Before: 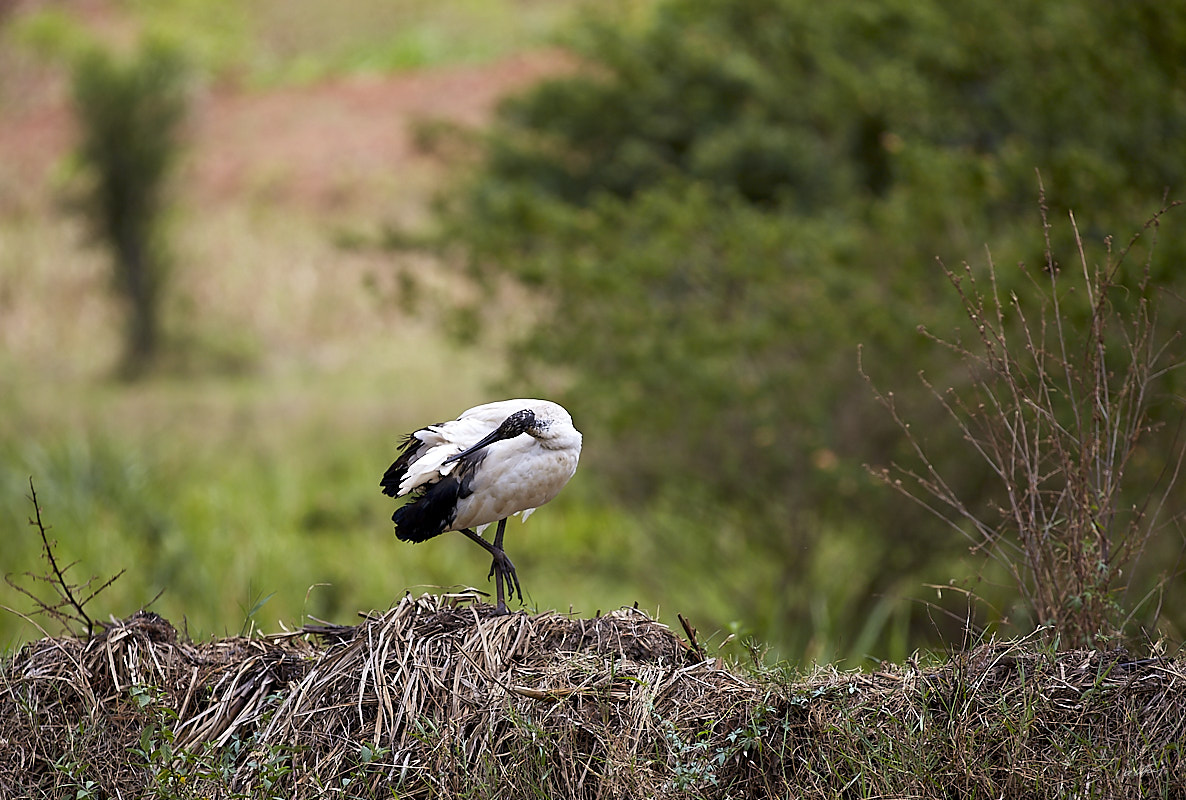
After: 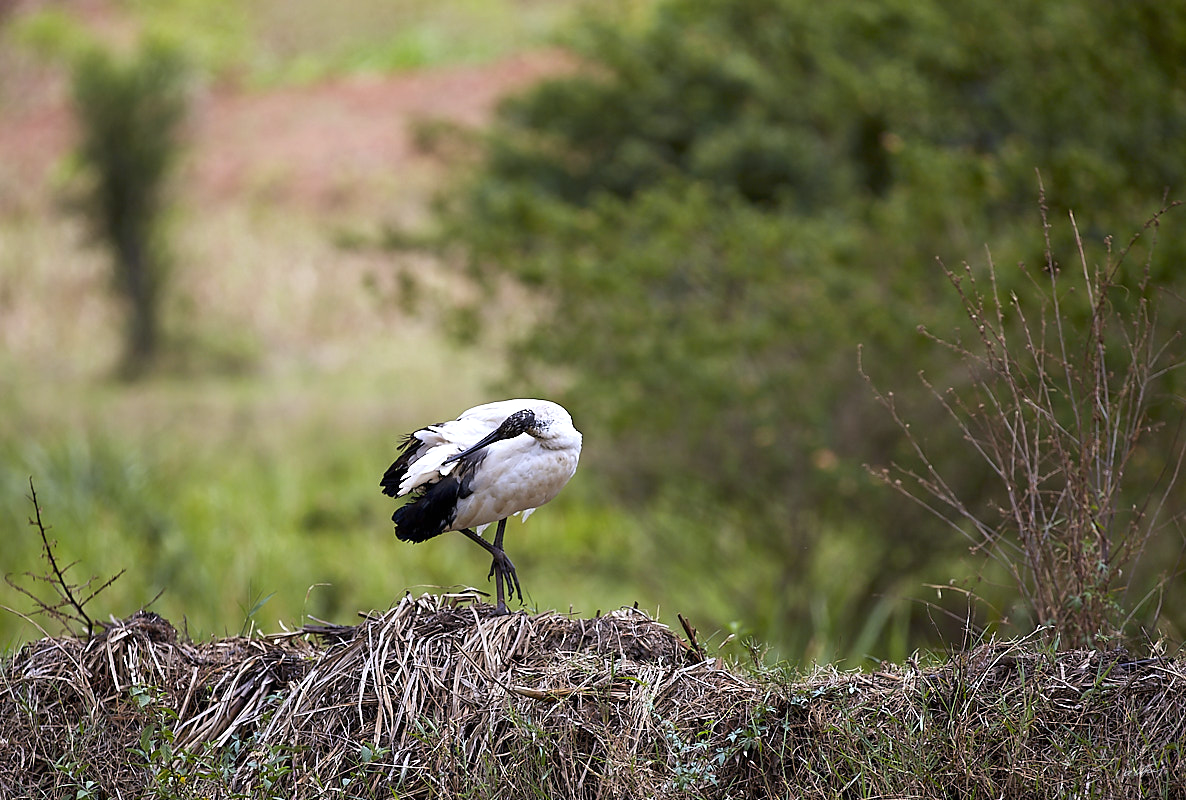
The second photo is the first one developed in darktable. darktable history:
white balance: red 0.984, blue 1.059
exposure: black level correction 0, exposure 0.2 EV, compensate exposure bias true, compensate highlight preservation false
